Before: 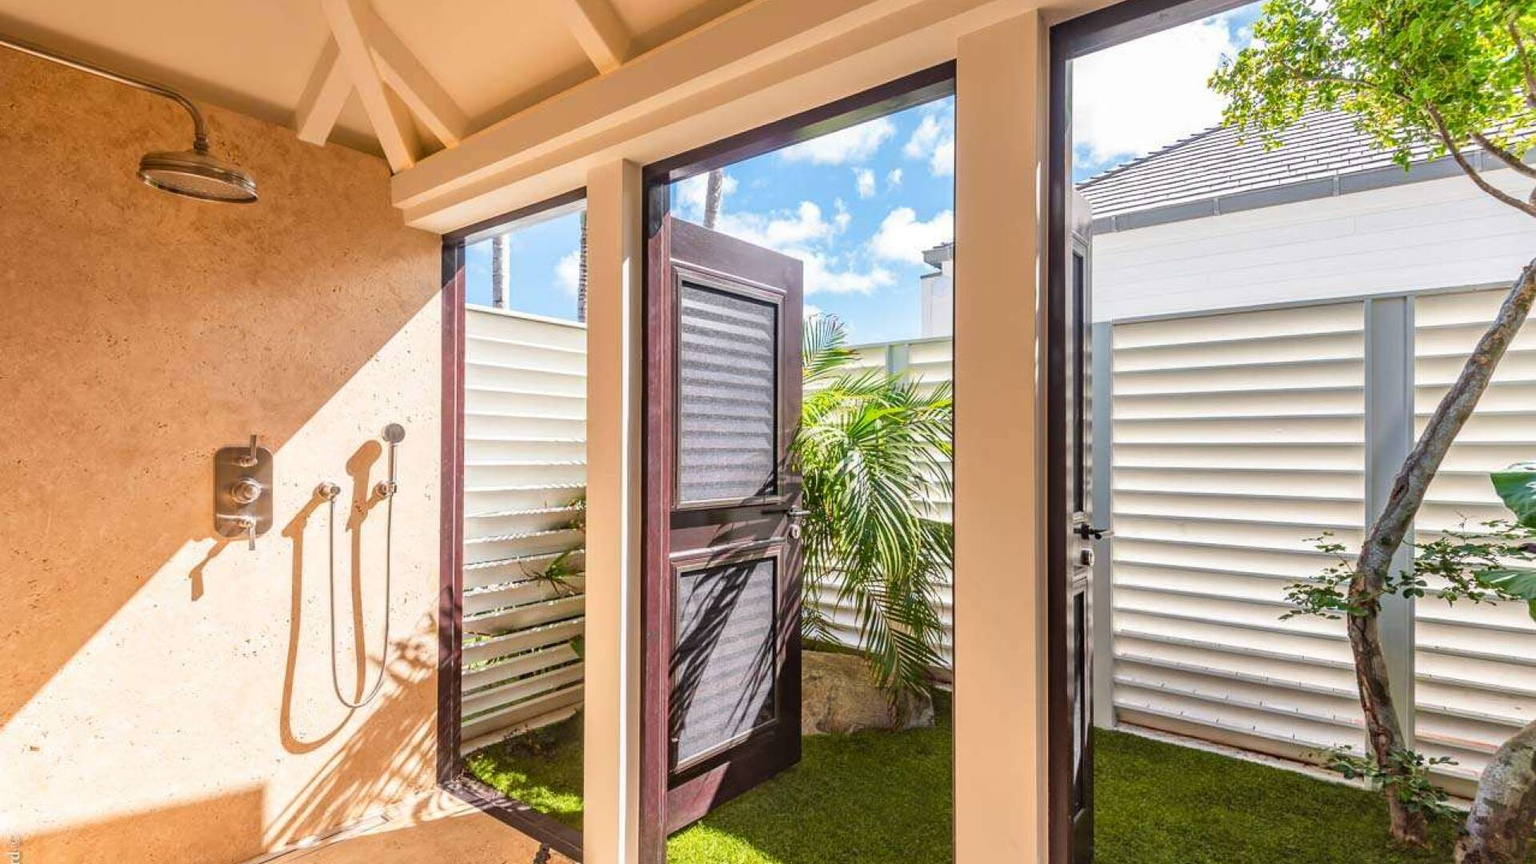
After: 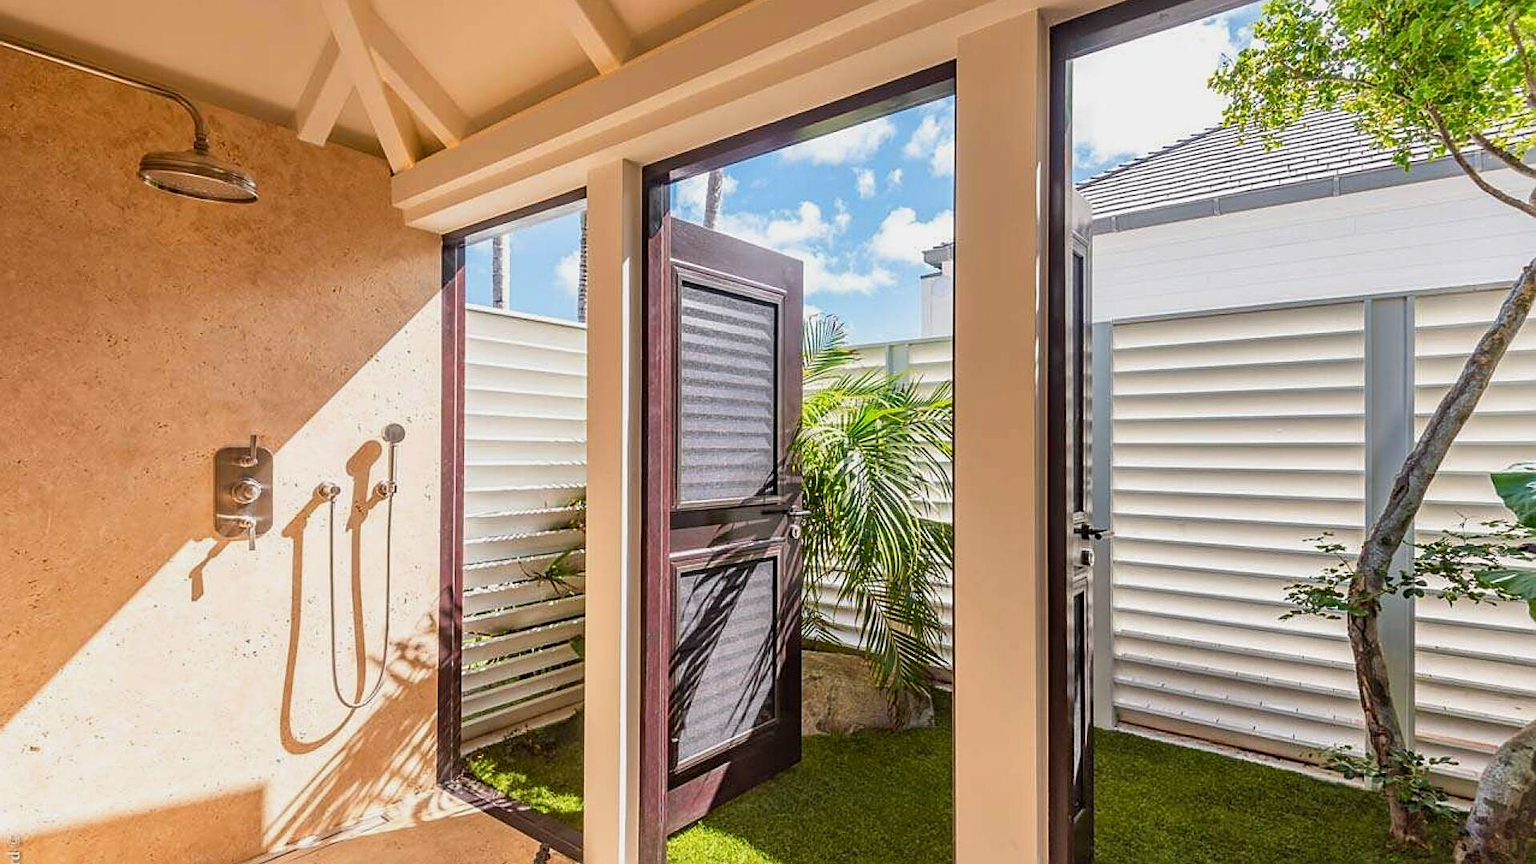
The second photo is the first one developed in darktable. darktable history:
sharpen: on, module defaults
exposure: black level correction 0.001, exposure -0.2 EV, compensate highlight preservation false
